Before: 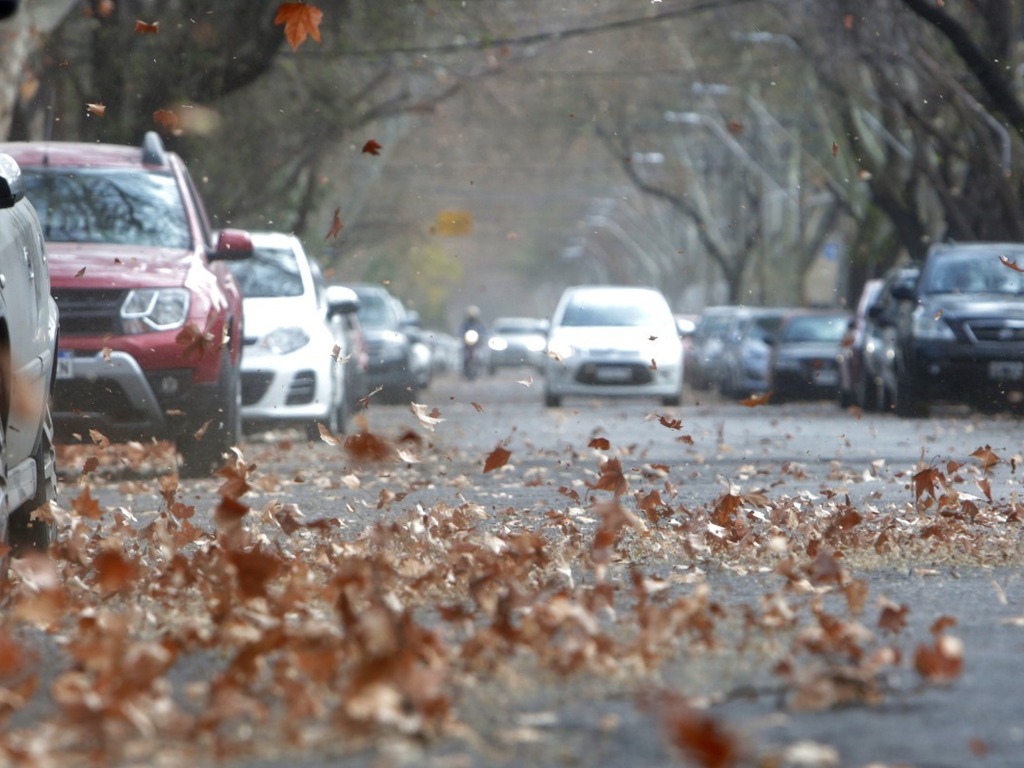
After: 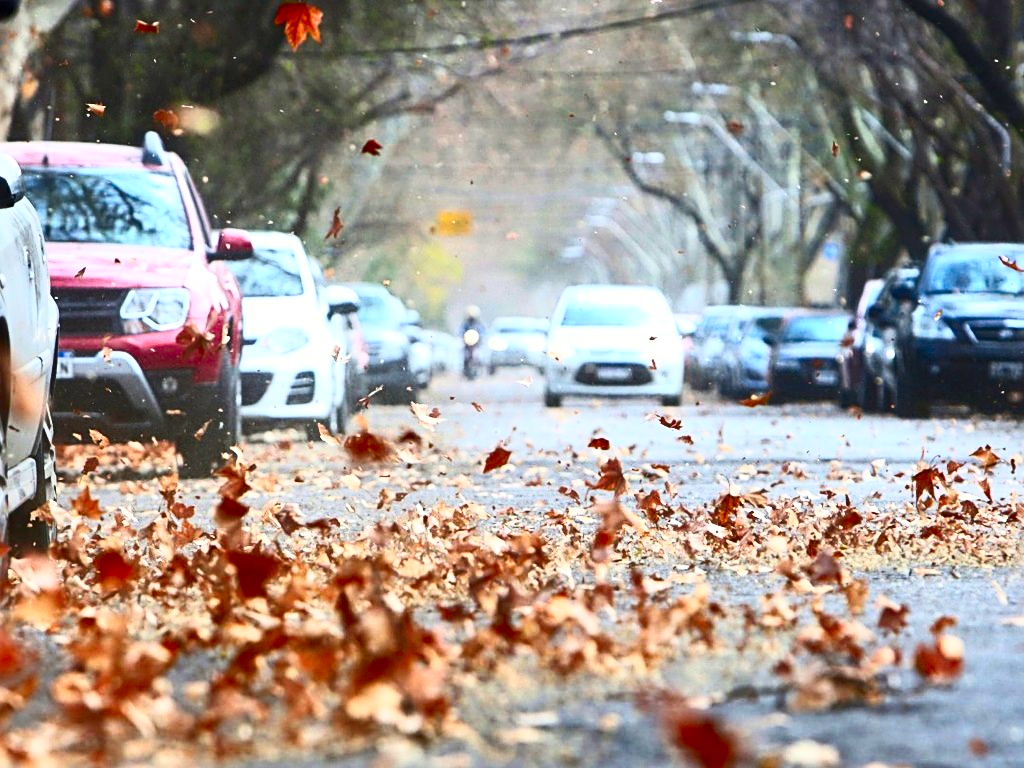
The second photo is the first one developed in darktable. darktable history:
contrast brightness saturation: contrast 0.601, brightness 0.329, saturation 0.138
color correction: highlights b* -0.058, saturation 1.79
sharpen: radius 2.532, amount 0.618
exposure: compensate exposure bias true, compensate highlight preservation false
